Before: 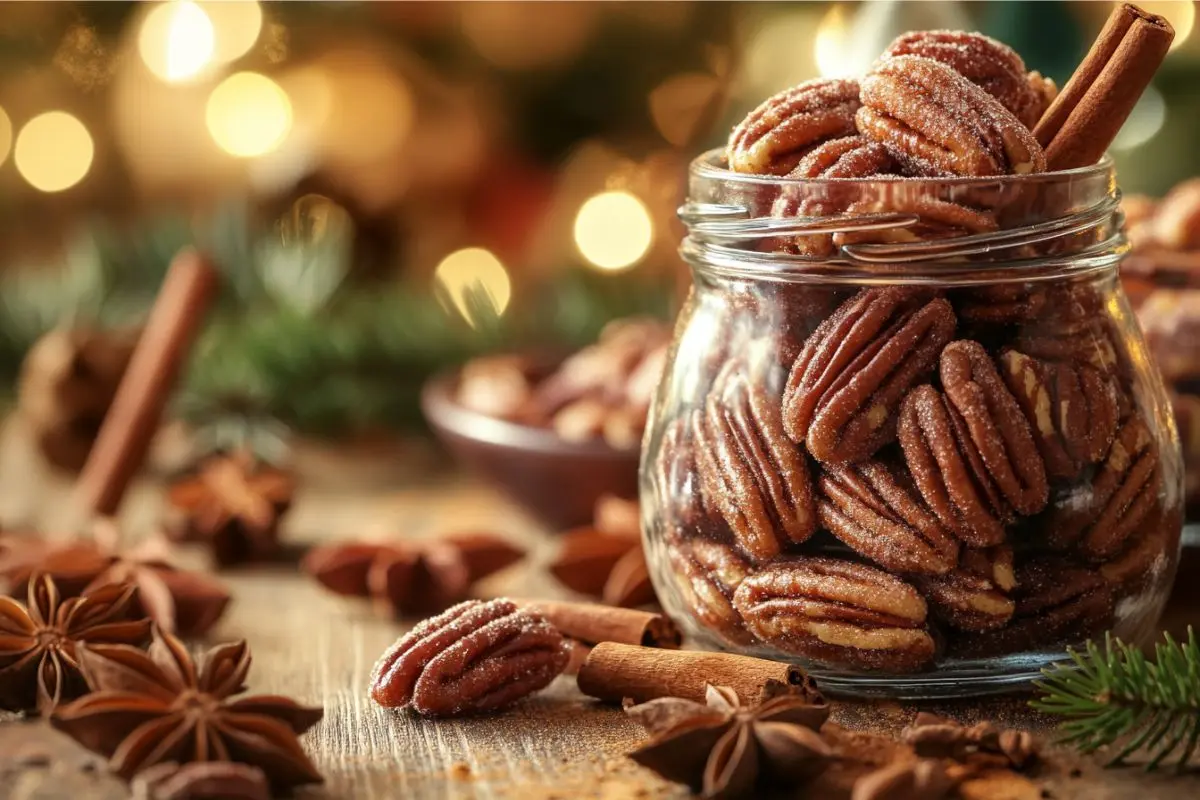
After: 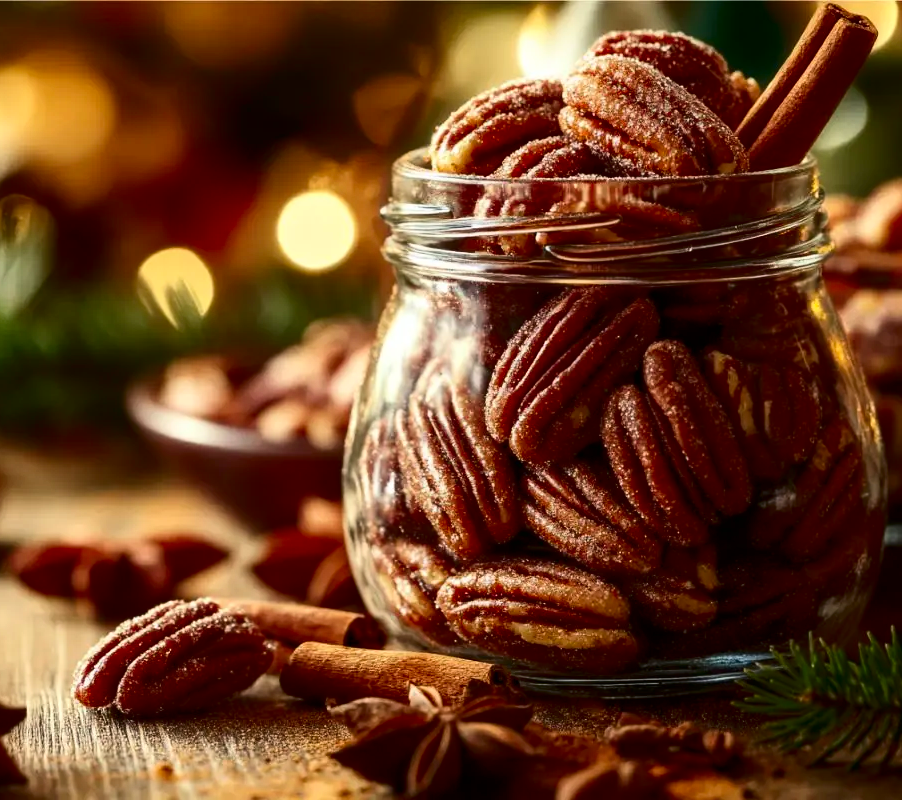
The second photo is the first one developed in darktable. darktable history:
crop and rotate: left 24.767%
contrast brightness saturation: contrast 0.22, brightness -0.183, saturation 0.233
